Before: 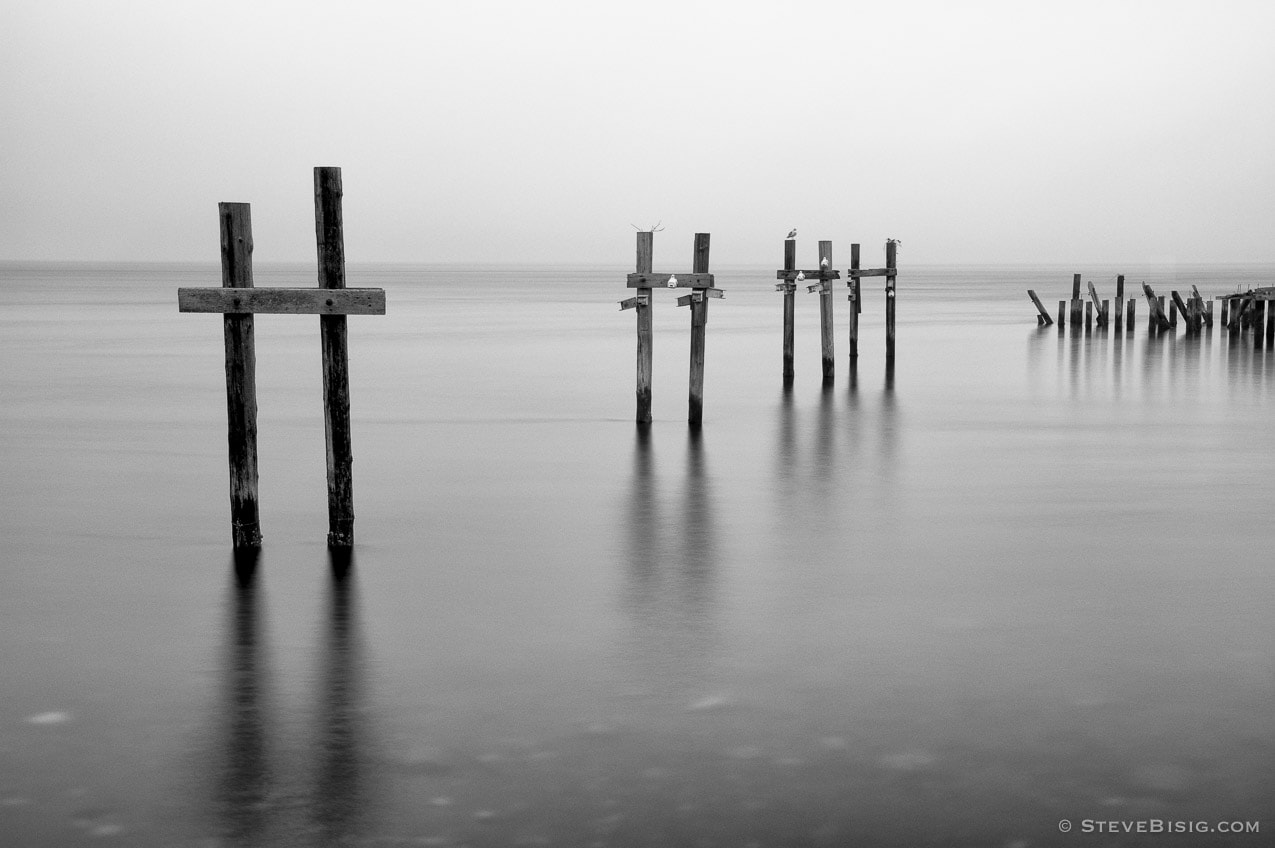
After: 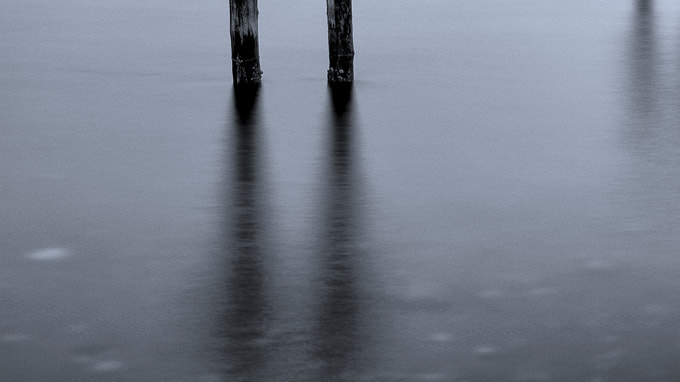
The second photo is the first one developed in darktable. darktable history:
crop and rotate: top 54.778%, right 46.61%, bottom 0.159%
white balance: red 0.954, blue 1.079
velvia: on, module defaults
